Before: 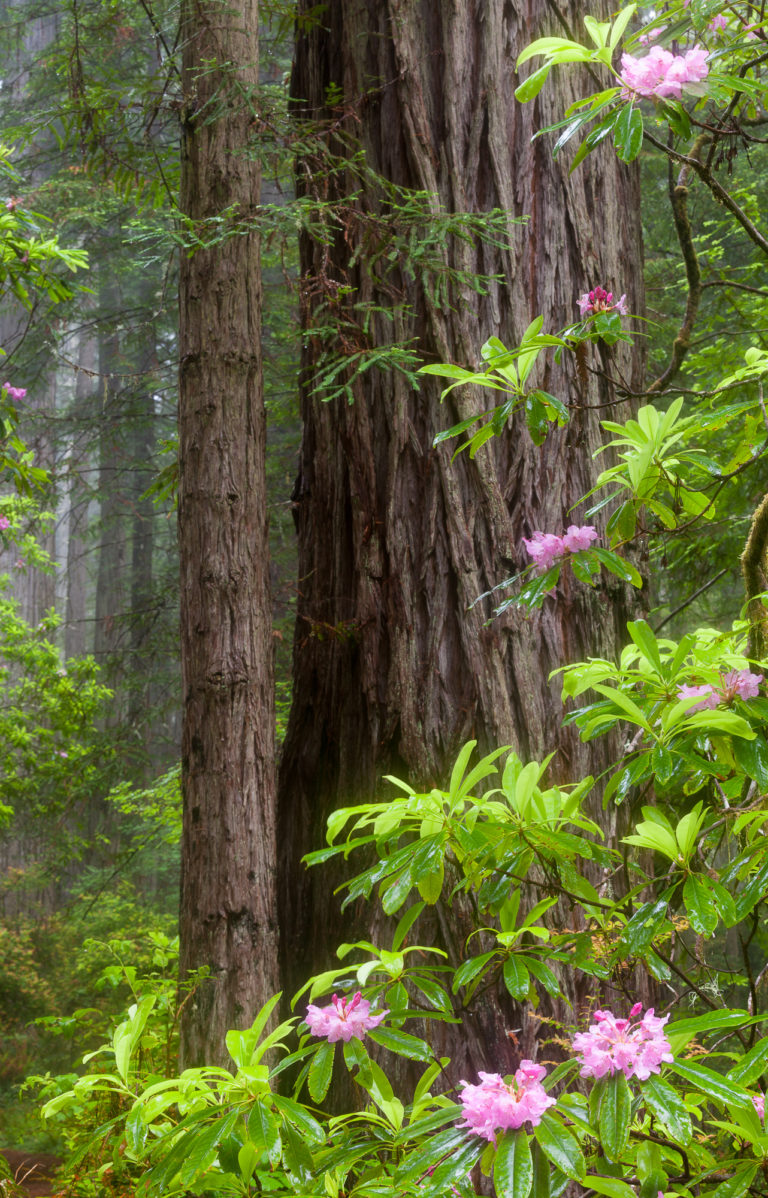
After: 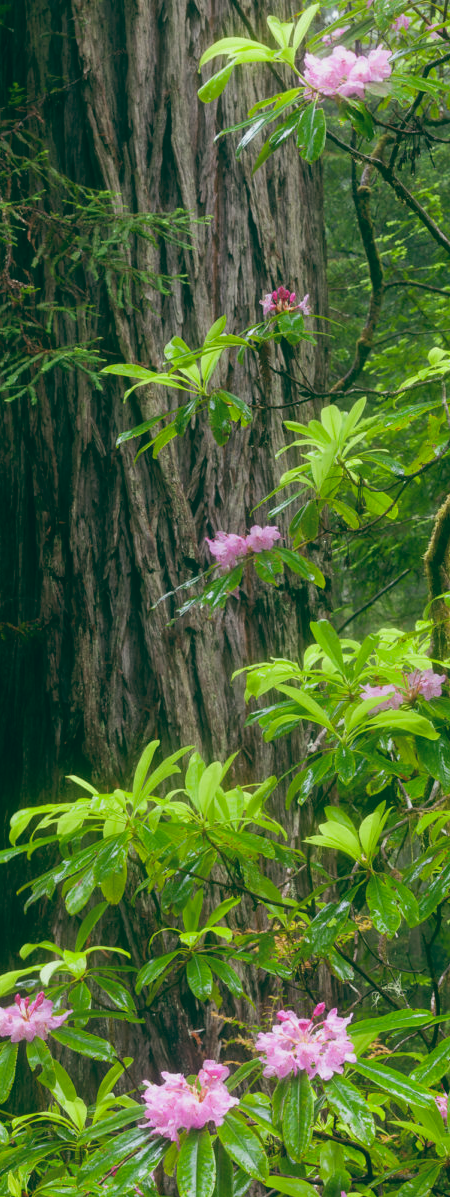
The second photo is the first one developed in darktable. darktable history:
crop: left 41.402%
white balance: red 0.984, blue 1.059
color balance: lift [1.005, 0.99, 1.007, 1.01], gamma [1, 1.034, 1.032, 0.966], gain [0.873, 1.055, 1.067, 0.933]
